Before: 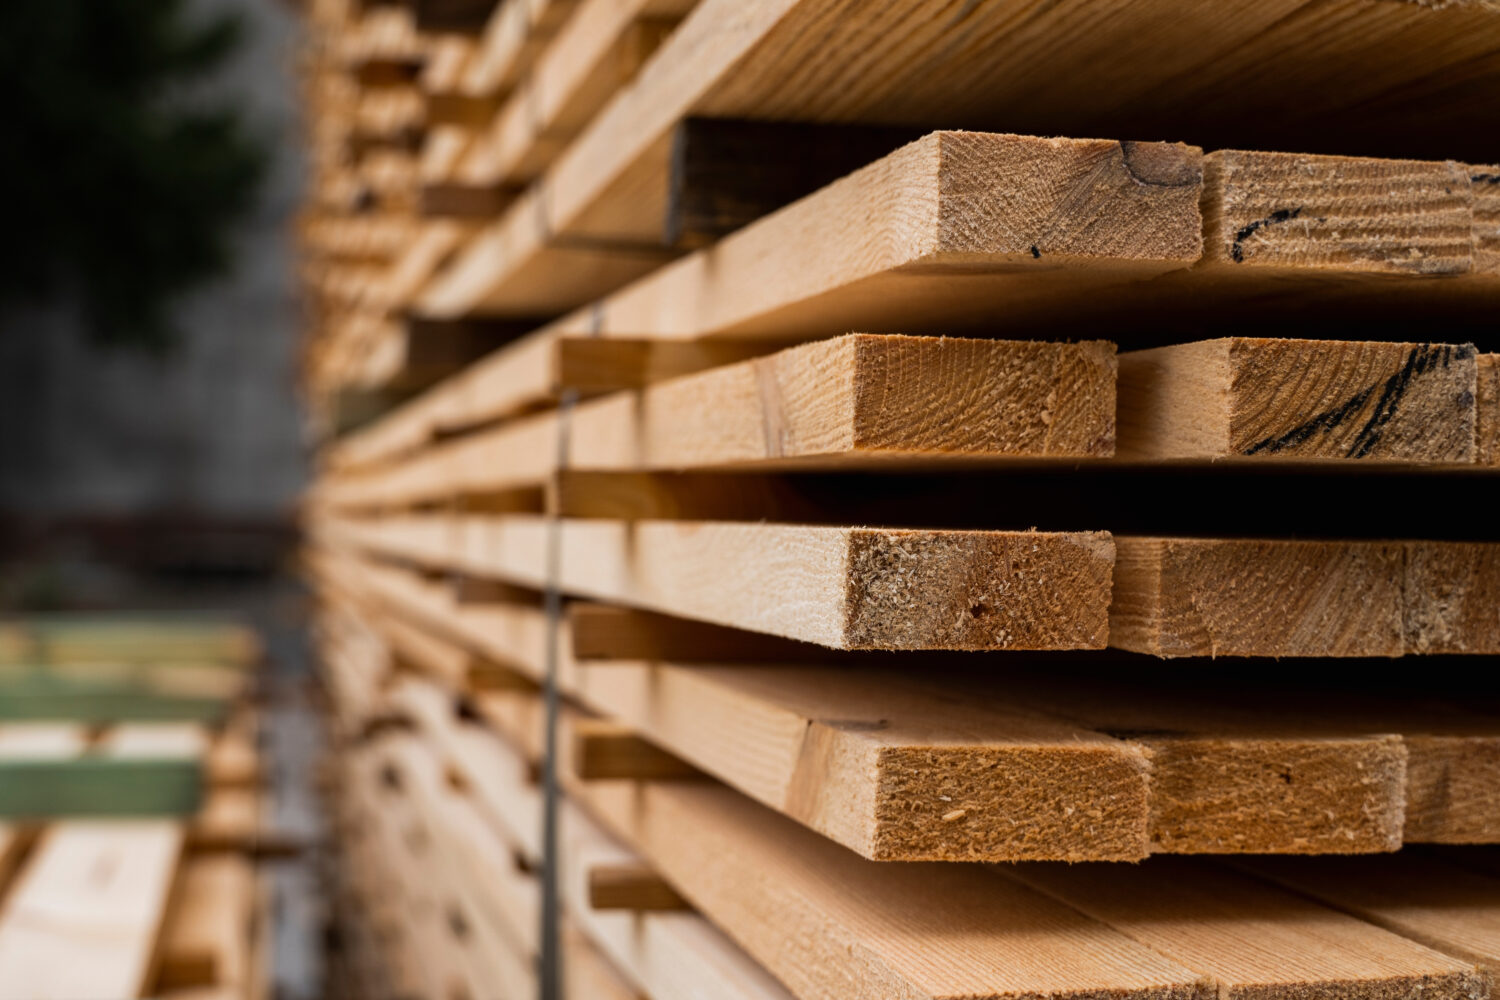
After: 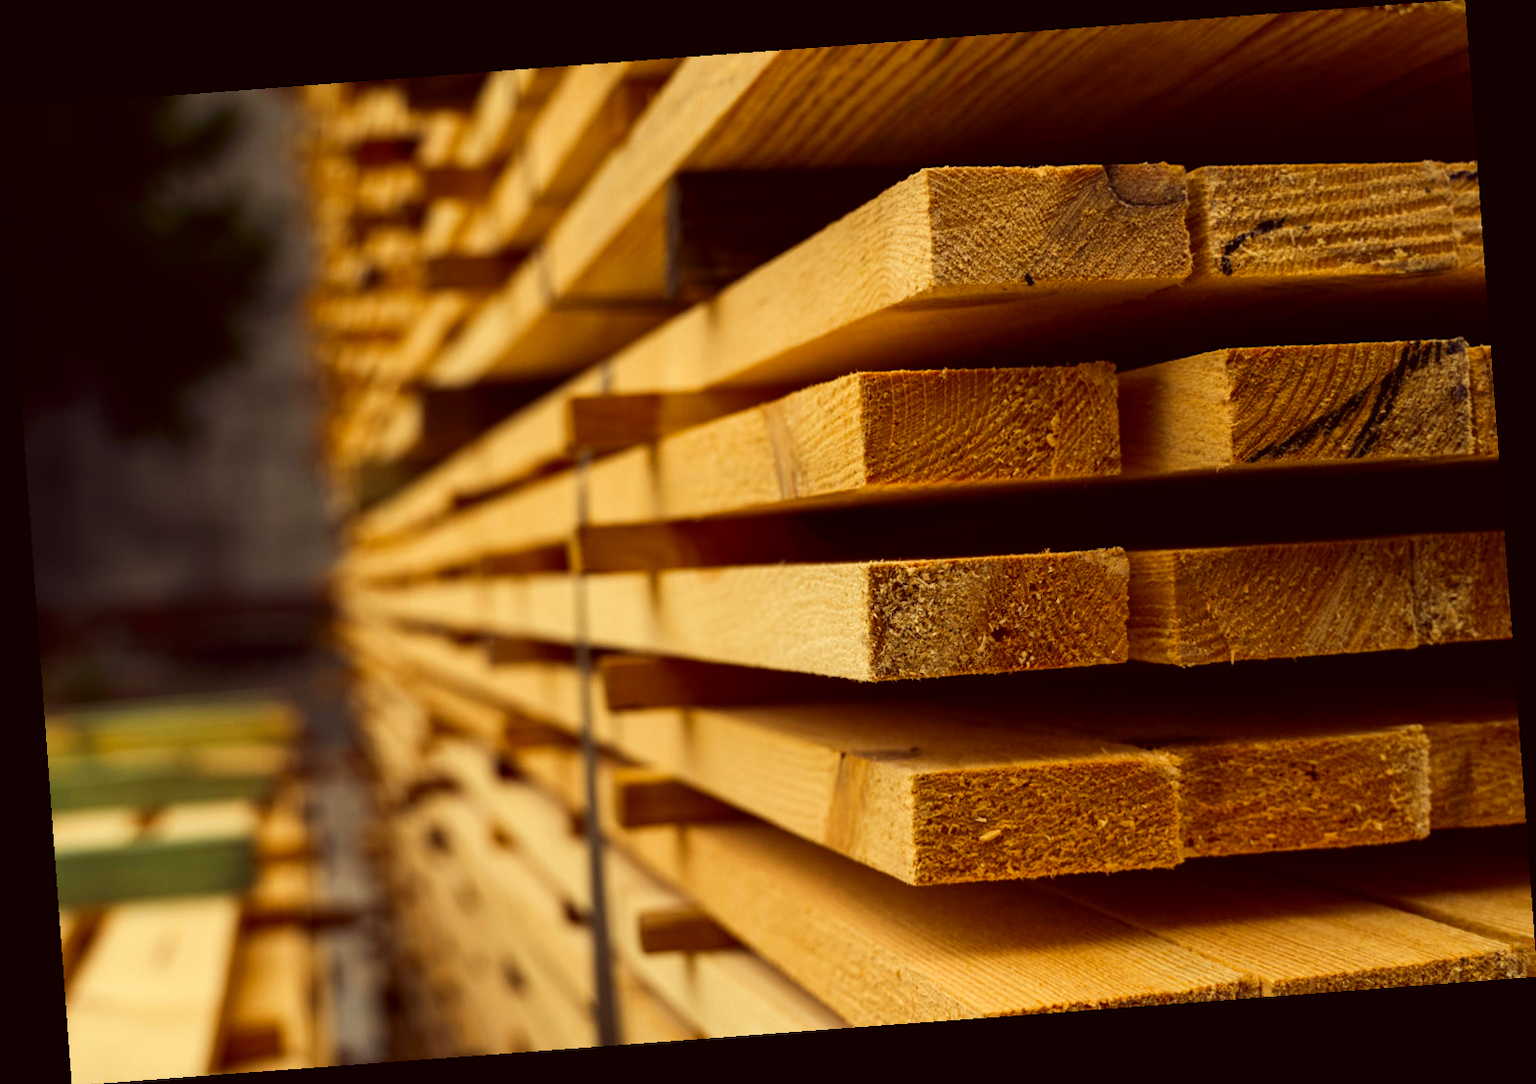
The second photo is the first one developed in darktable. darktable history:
color correction: highlights a* -0.482, highlights b* 40, shadows a* 9.8, shadows b* -0.161
exposure: compensate highlight preservation false
contrast brightness saturation: contrast 0.13, brightness -0.05, saturation 0.16
rotate and perspective: rotation -4.25°, automatic cropping off
